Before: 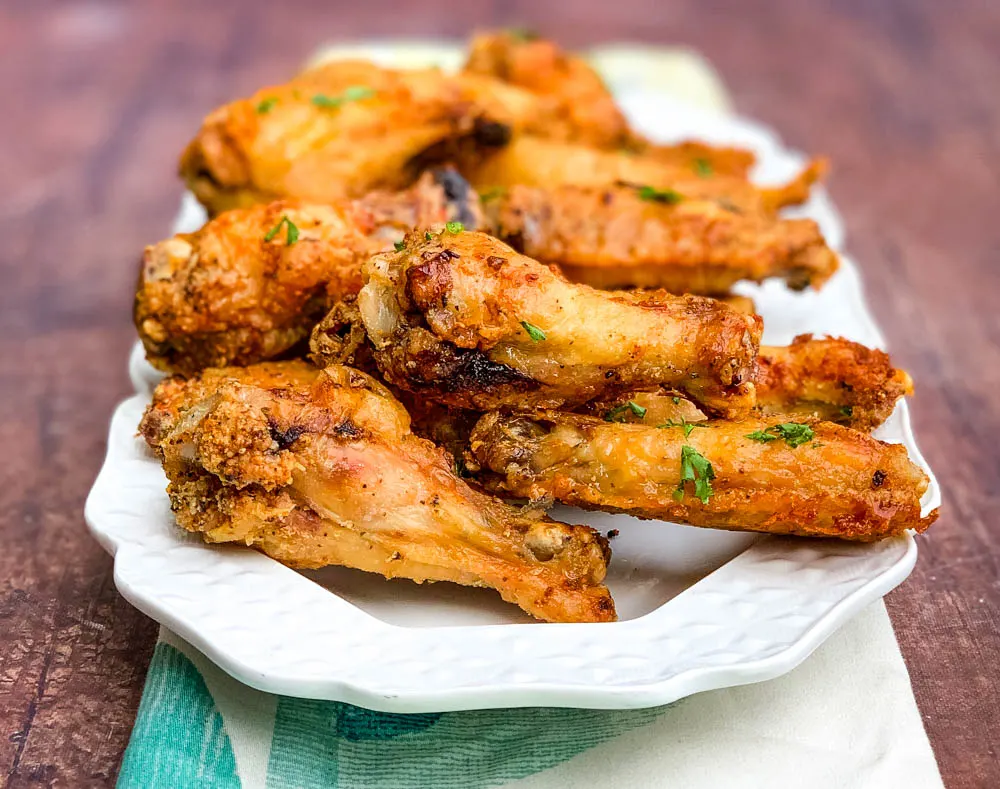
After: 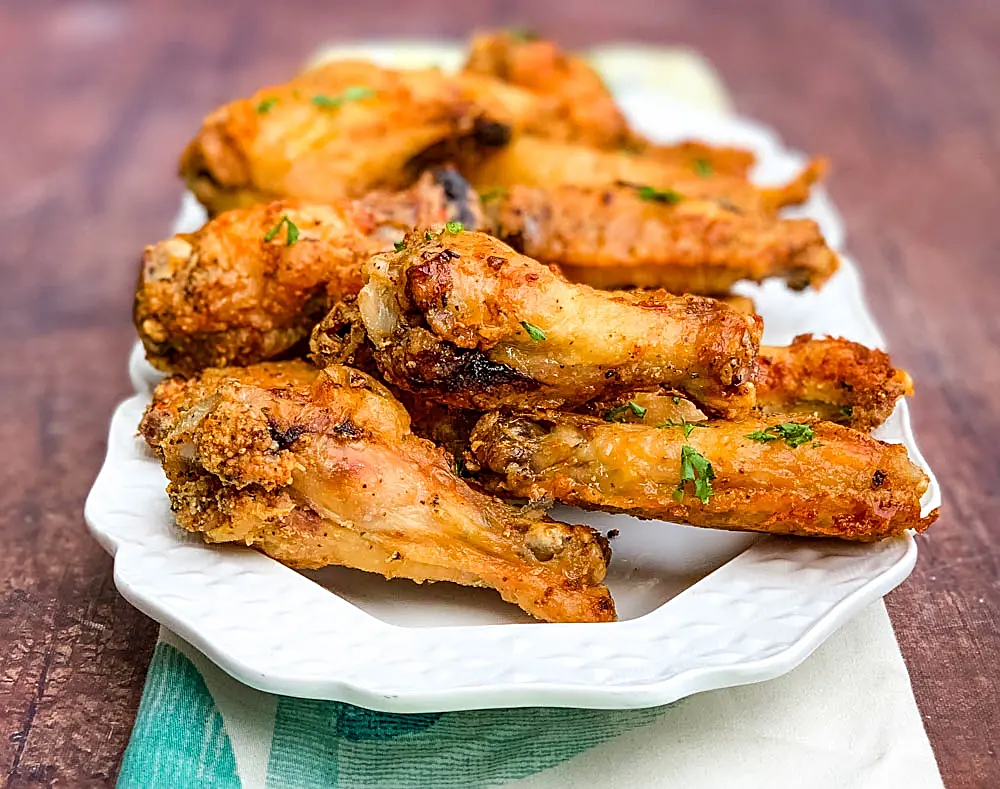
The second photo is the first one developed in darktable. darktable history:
sharpen: amount 0.5
